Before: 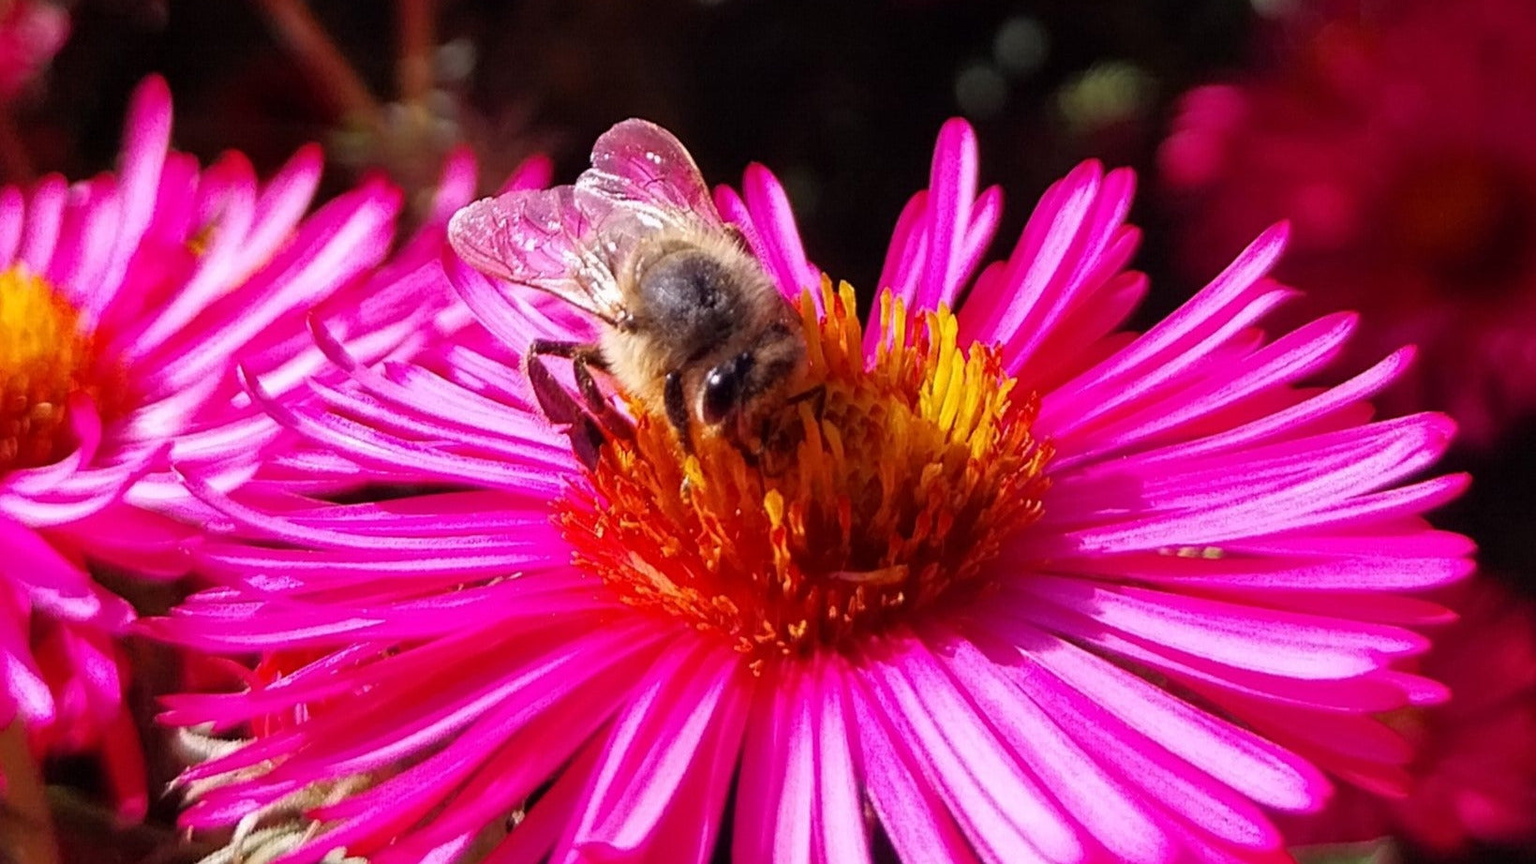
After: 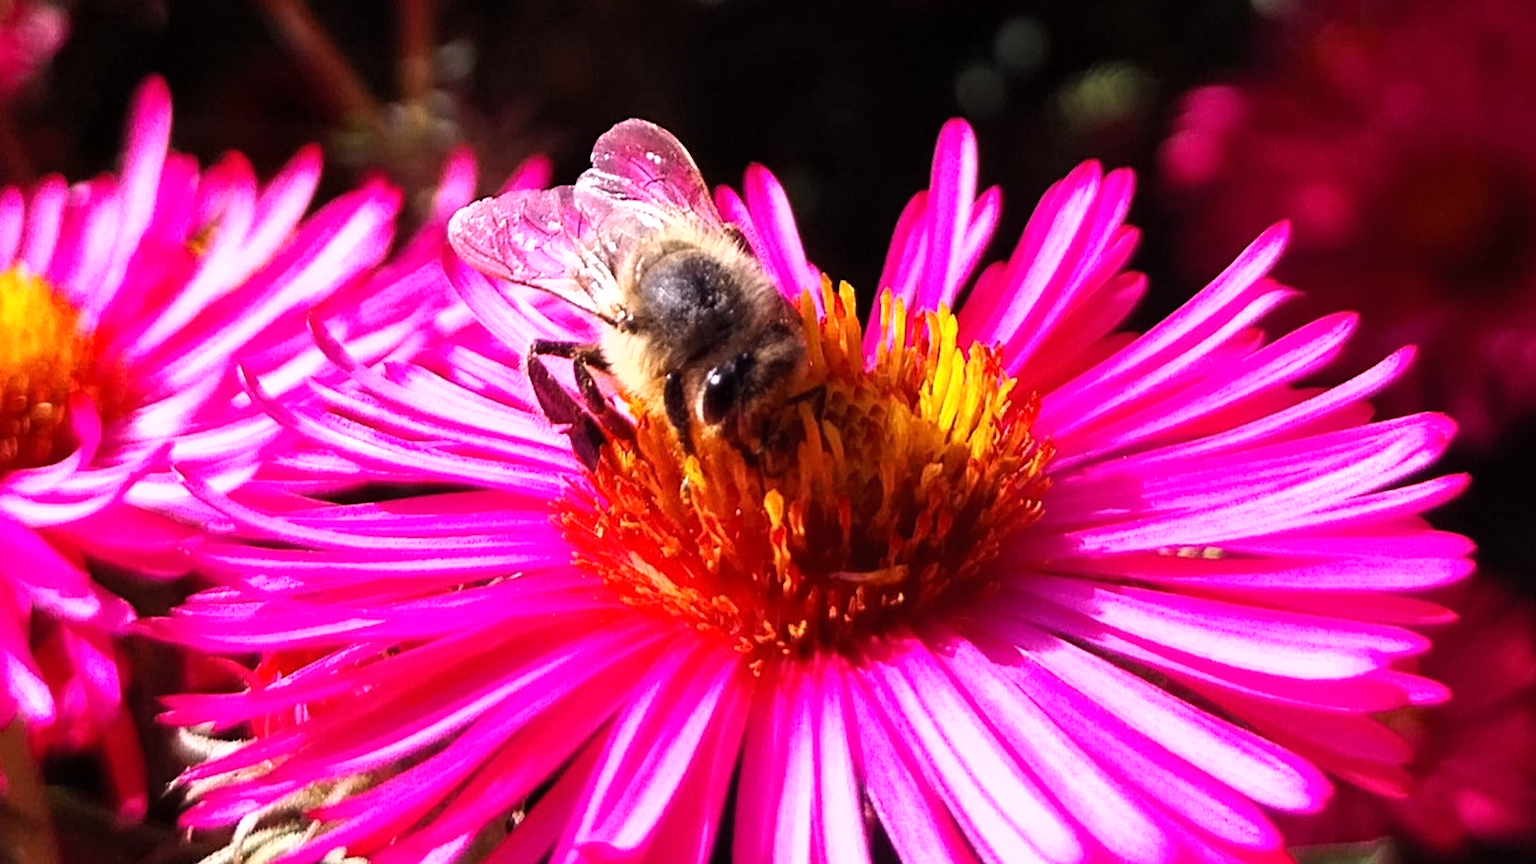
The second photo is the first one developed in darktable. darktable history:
fill light: on, module defaults
tone equalizer: -8 EV -0.75 EV, -7 EV -0.7 EV, -6 EV -0.6 EV, -5 EV -0.4 EV, -3 EV 0.4 EV, -2 EV 0.6 EV, -1 EV 0.7 EV, +0 EV 0.75 EV, edges refinement/feathering 500, mask exposure compensation -1.57 EV, preserve details no
